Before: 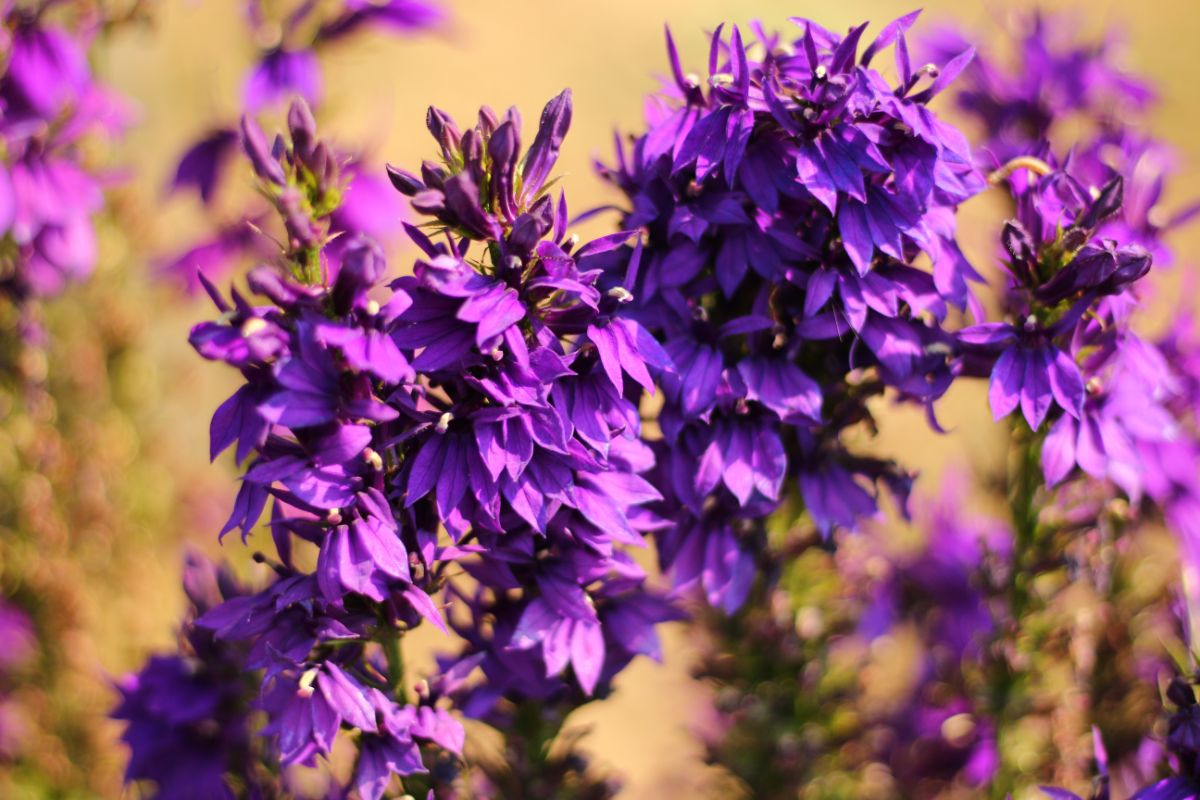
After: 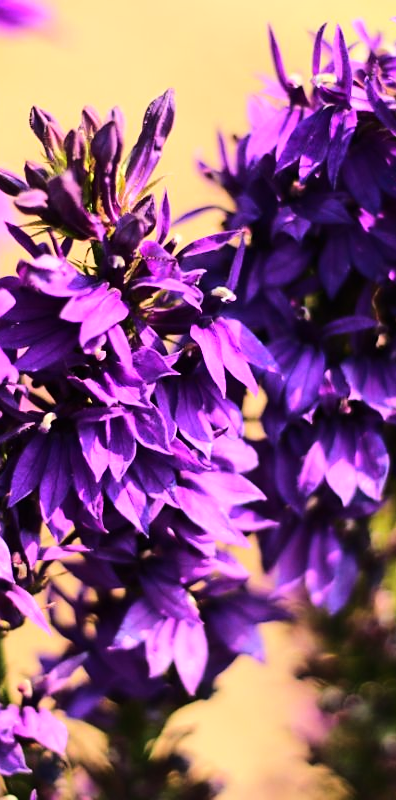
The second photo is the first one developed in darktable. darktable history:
sharpen: radius 1.549, amount 0.376, threshold 1.385
crop: left 33.137%, right 33.804%
base curve: curves: ch0 [(0, 0) (0.036, 0.025) (0.121, 0.166) (0.206, 0.329) (0.605, 0.79) (1, 1)]
